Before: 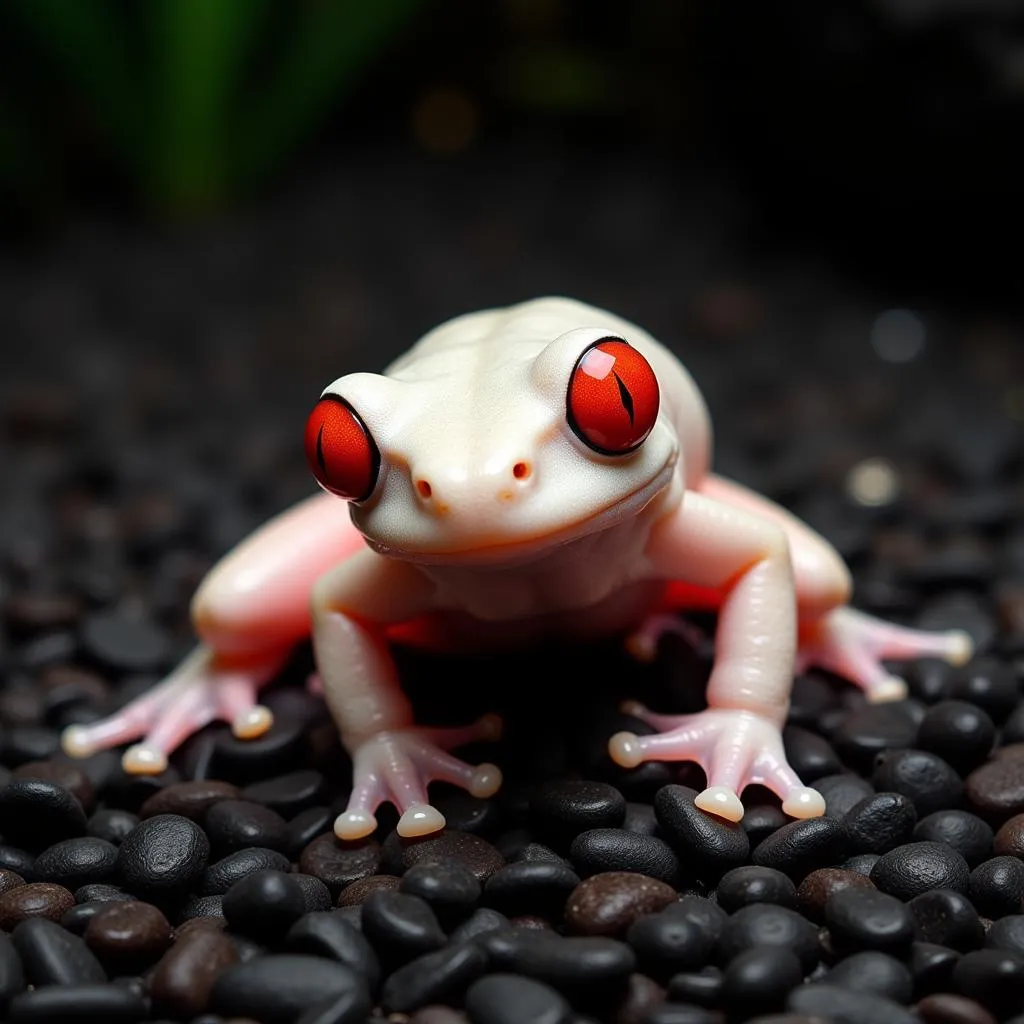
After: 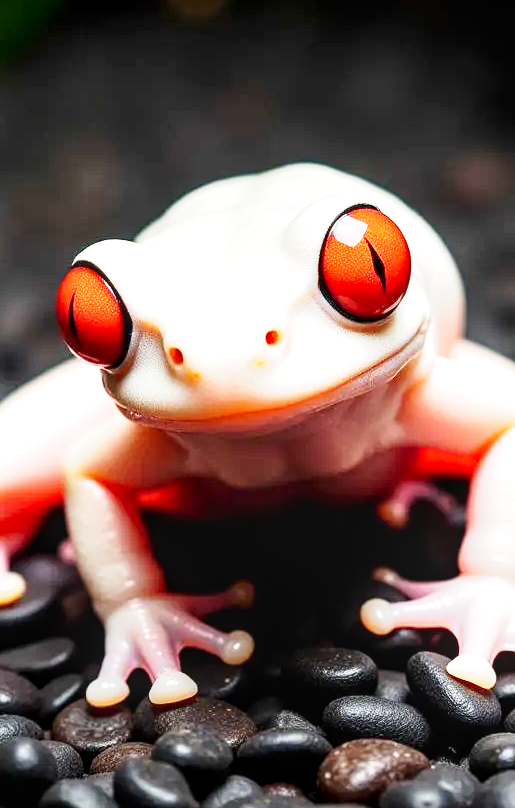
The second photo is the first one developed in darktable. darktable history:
crop and rotate: angle 0.015°, left 24.235%, top 13.054%, right 25.451%, bottom 7.995%
shadows and highlights: shadows -28.46, highlights 29.36
exposure: black level correction 0, exposure 1.2 EV, compensate highlight preservation false
base curve: curves: ch0 [(0, 0) (0.005, 0.002) (0.15, 0.3) (0.4, 0.7) (0.75, 0.95) (1, 1)], preserve colors none
local contrast: on, module defaults
